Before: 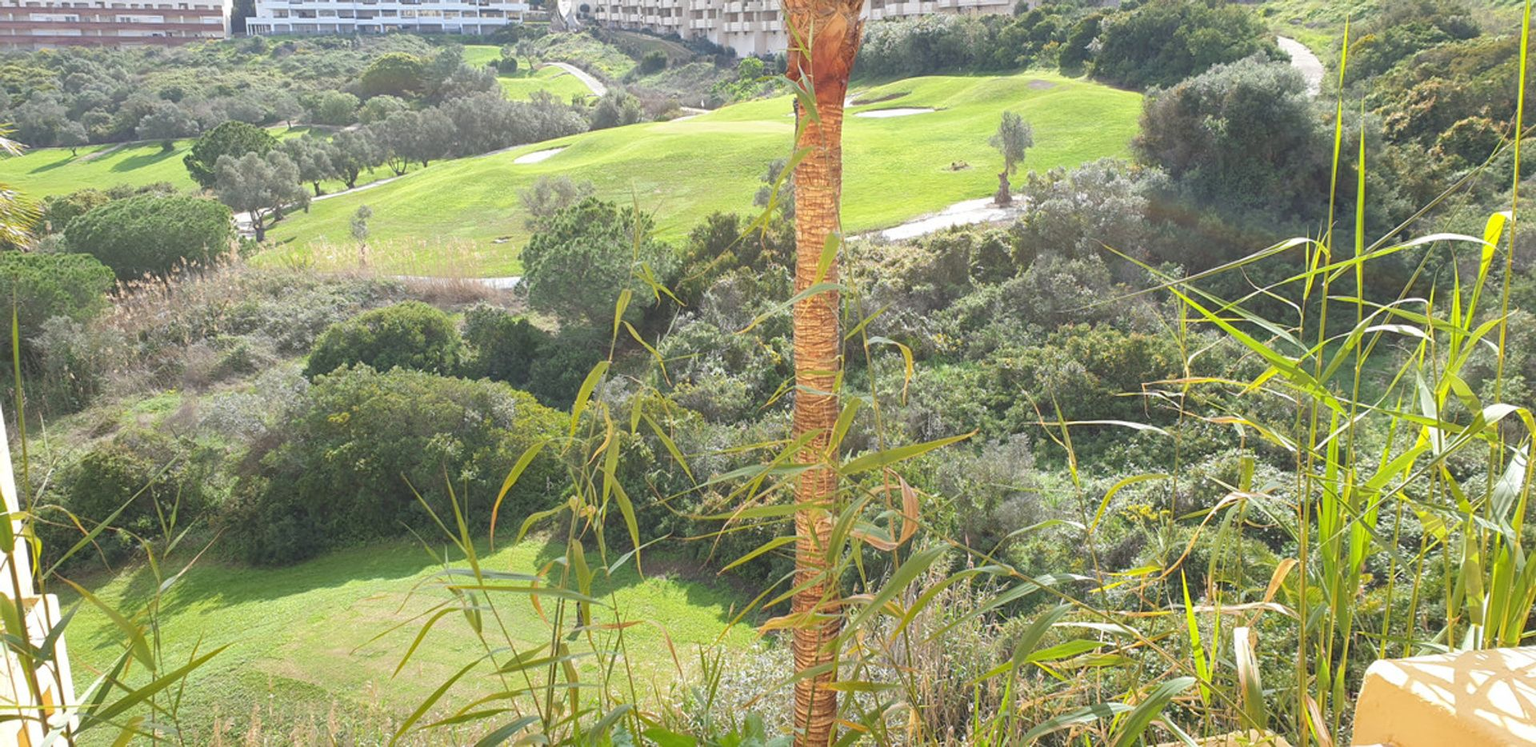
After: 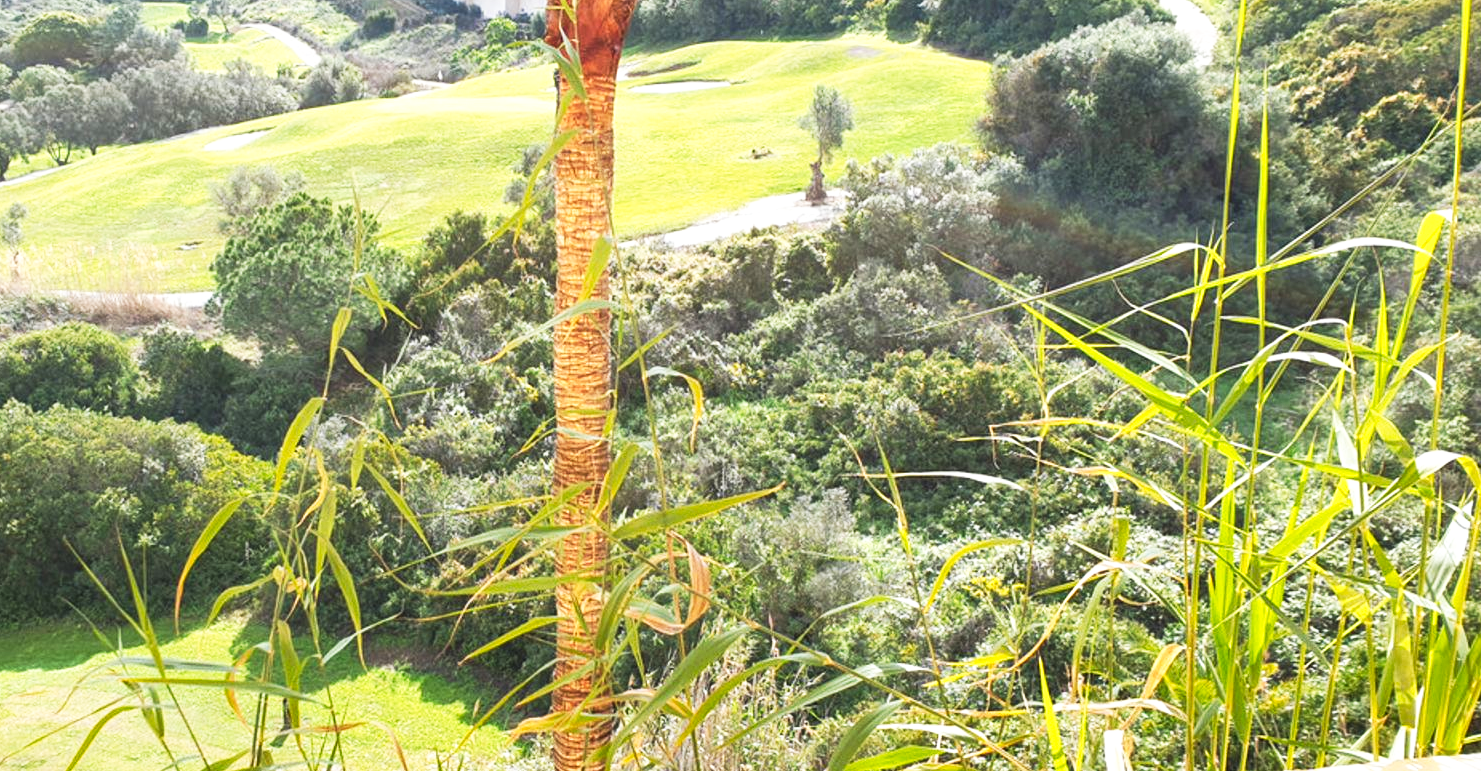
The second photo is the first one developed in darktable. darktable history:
crop: left 22.853%, top 5.865%, bottom 11.515%
local contrast: highlights 107%, shadows 99%, detail 119%, midtone range 0.2
tone curve: curves: ch0 [(0, 0.013) (0.198, 0.175) (0.512, 0.582) (0.625, 0.754) (0.81, 0.934) (1, 1)], preserve colors none
shadows and highlights: shadows 52.33, highlights -28.33, soften with gaussian
